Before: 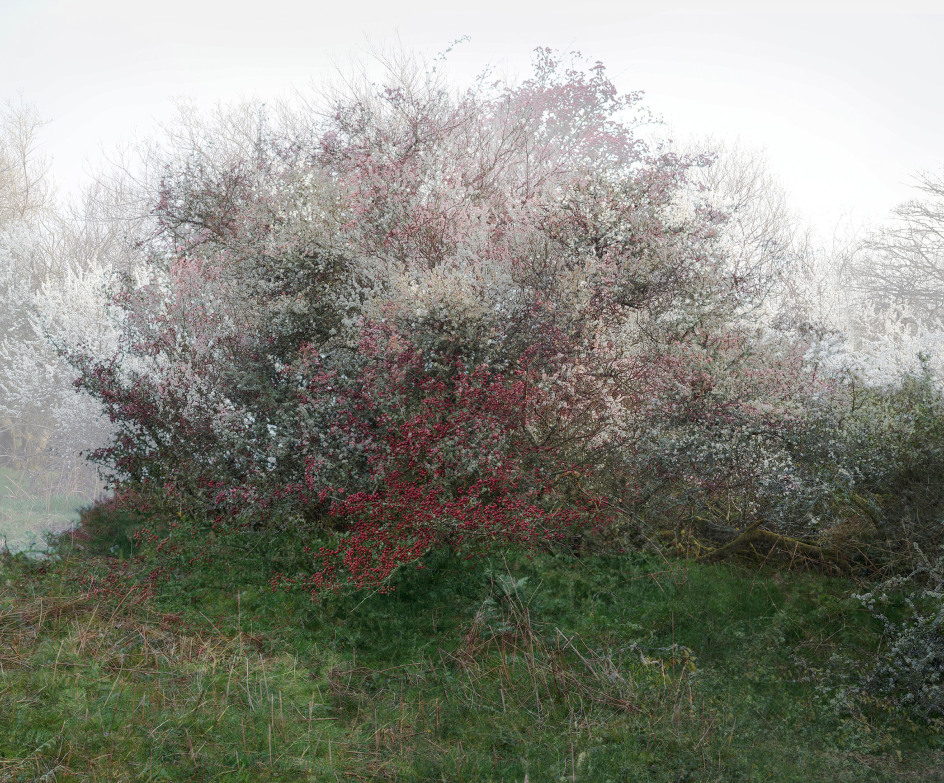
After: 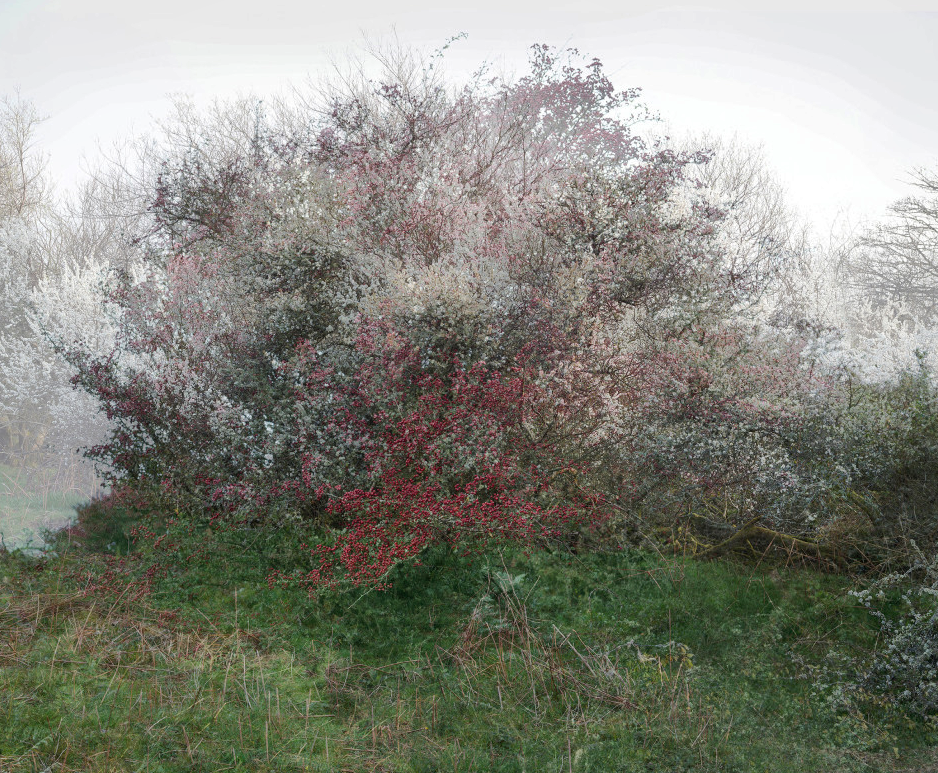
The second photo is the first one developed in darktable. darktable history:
crop: left 0.411%, top 0.472%, right 0.187%, bottom 0.744%
shadows and highlights: soften with gaussian
